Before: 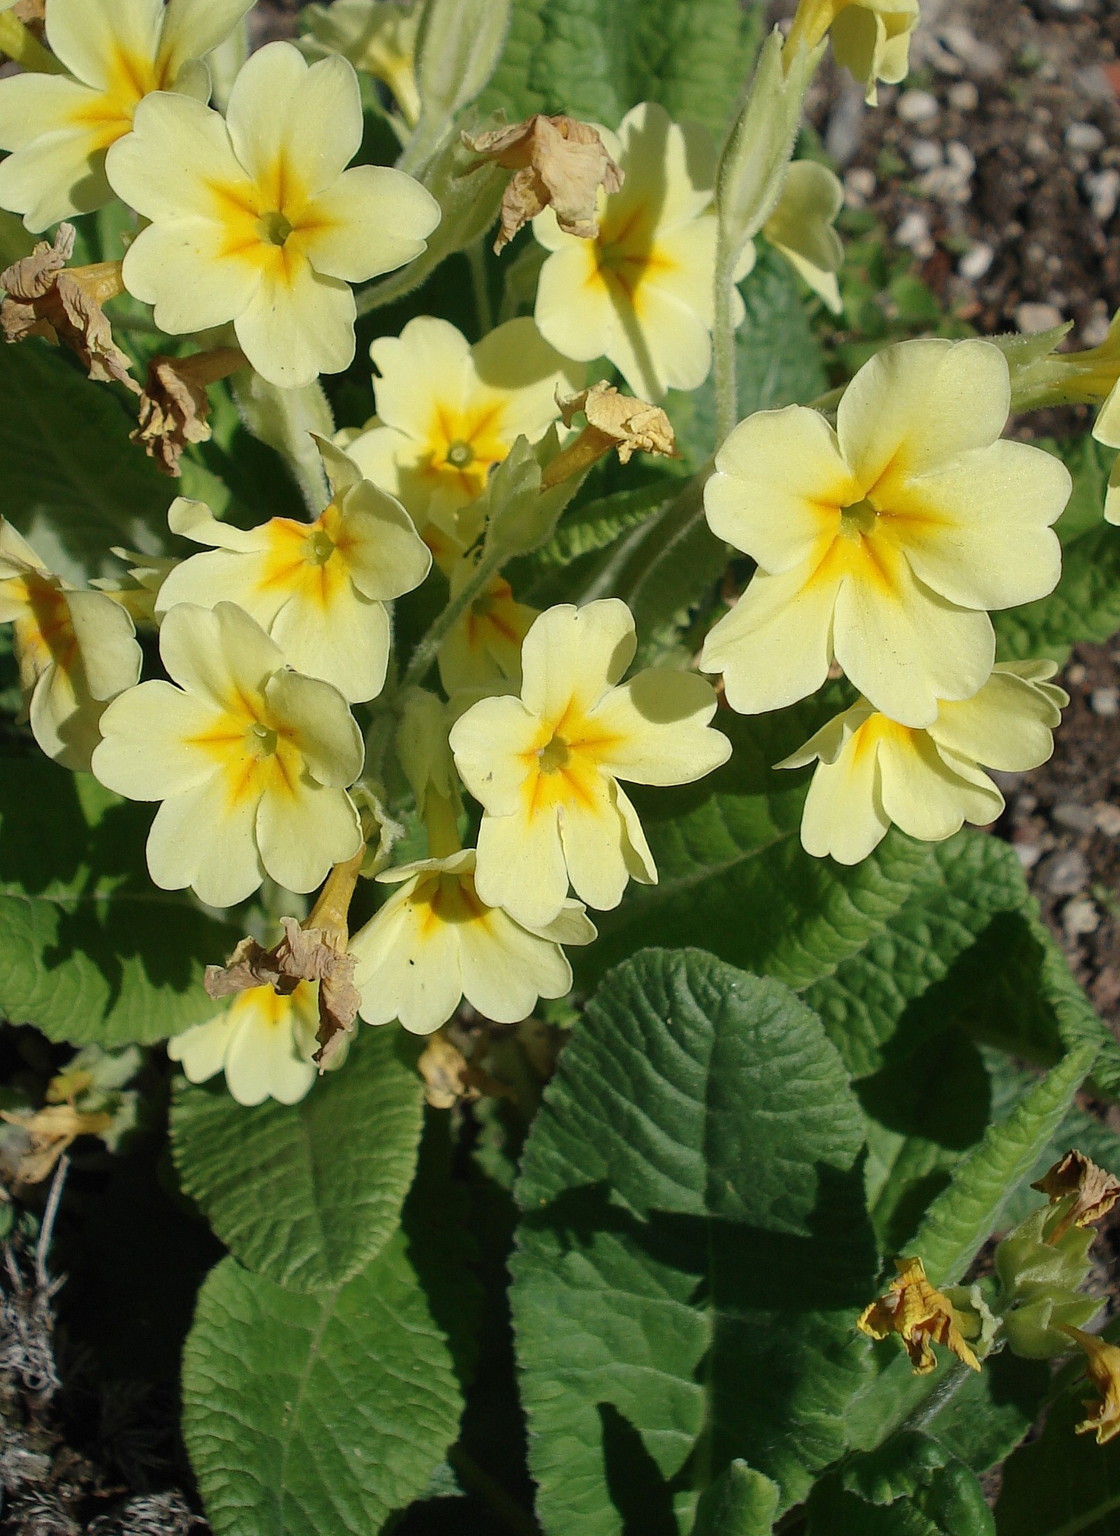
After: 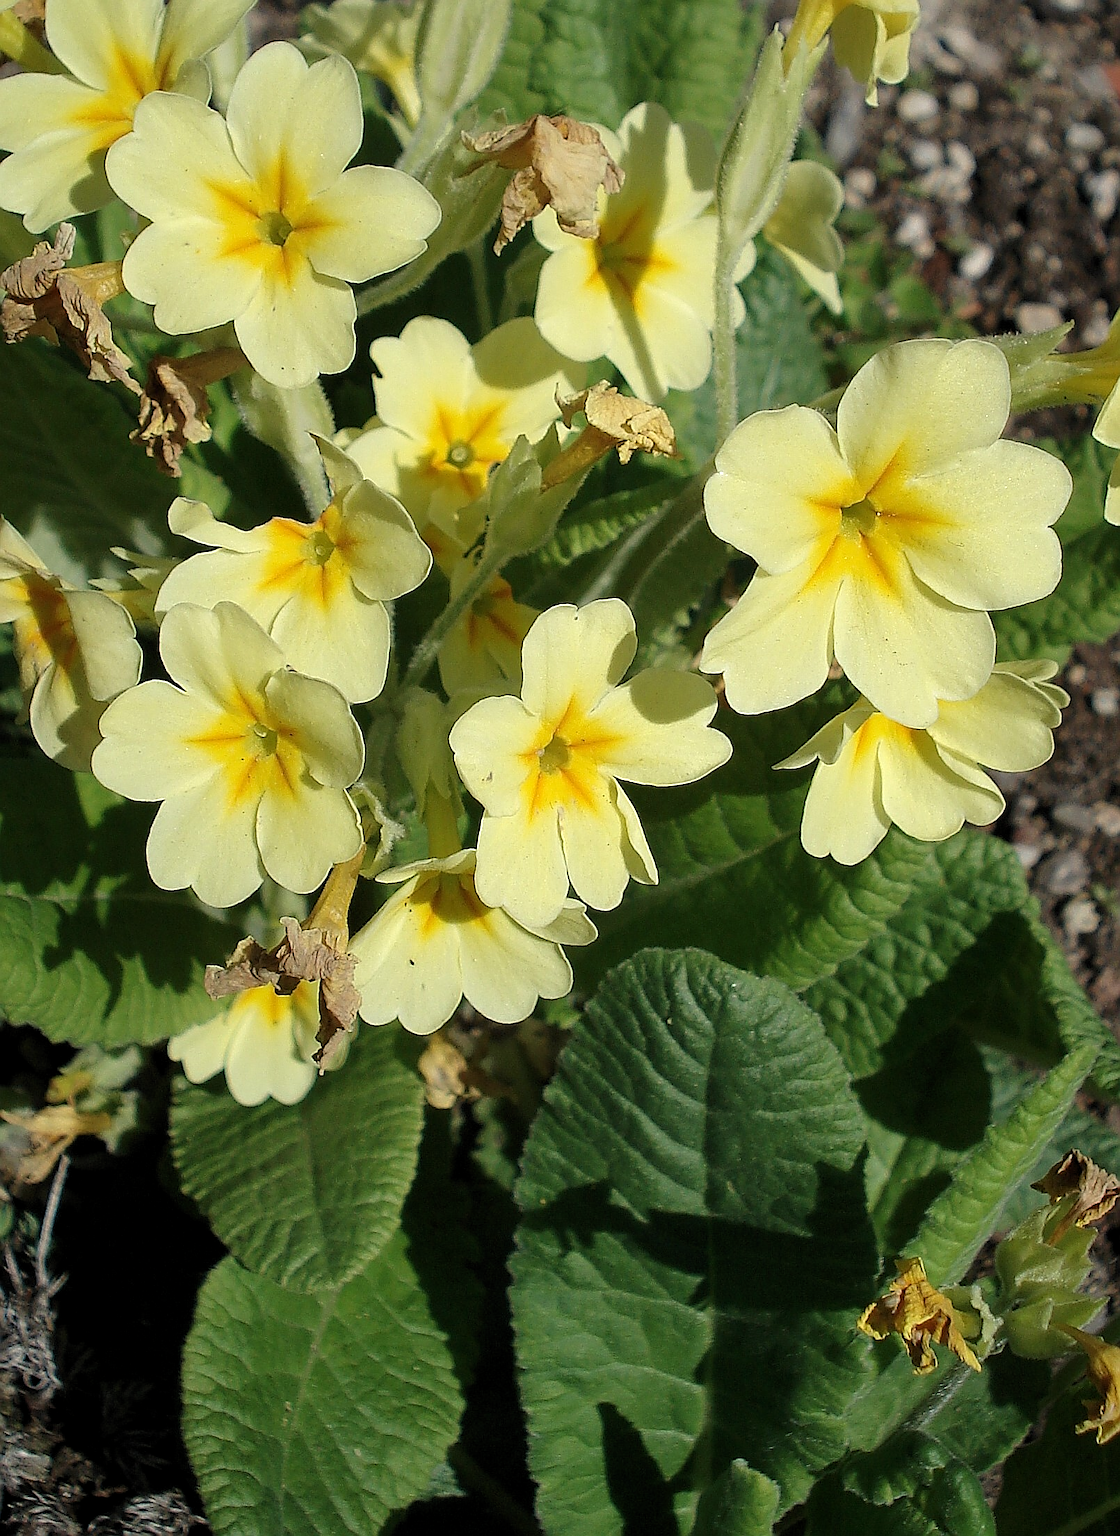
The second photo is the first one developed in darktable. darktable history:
levels: levels [0.031, 0.5, 0.969]
sharpen: radius 1.37, amount 1.244, threshold 0.831
